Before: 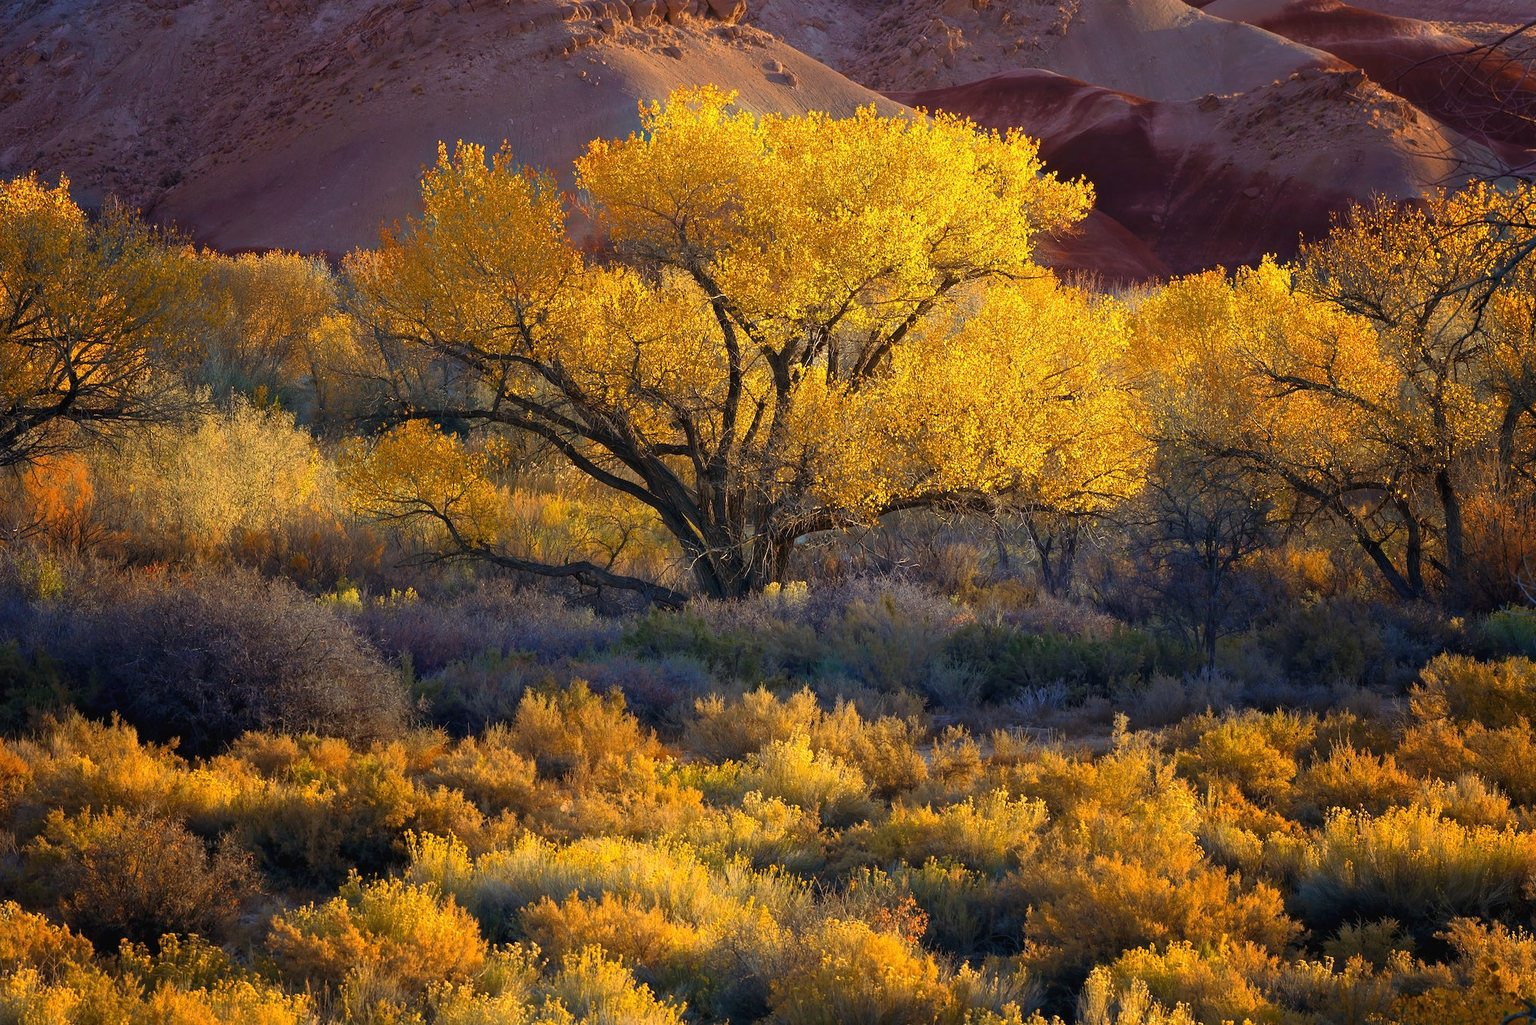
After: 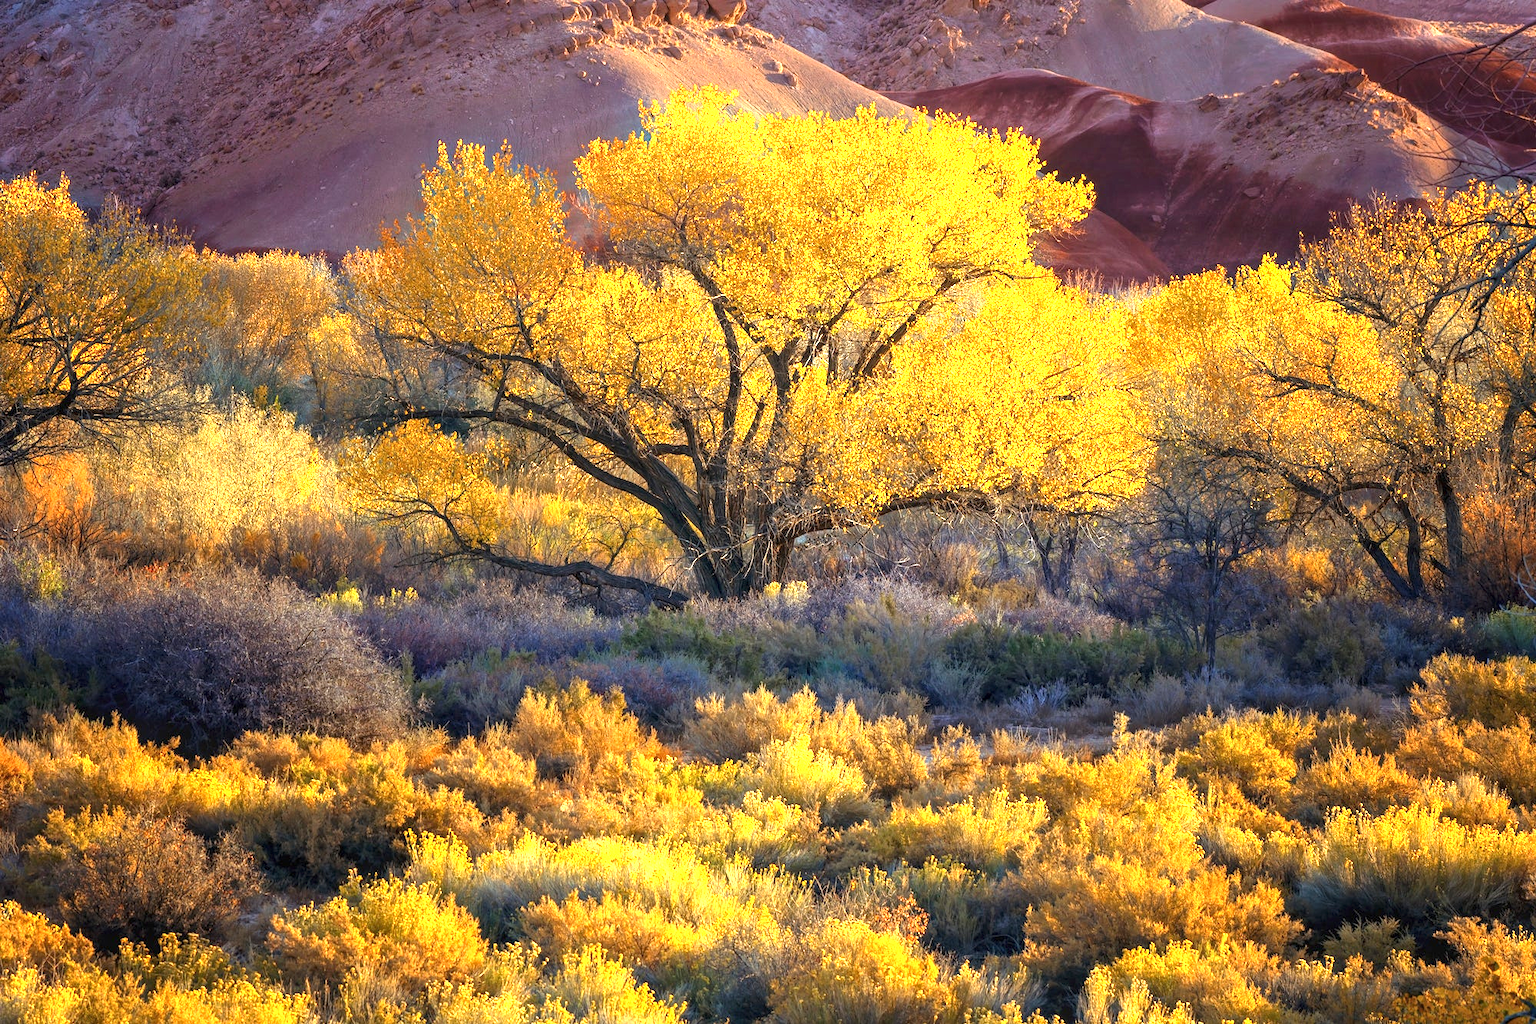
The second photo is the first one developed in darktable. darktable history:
local contrast: detail 130%
exposure: black level correction 0, exposure 1.2 EV, compensate highlight preservation false
